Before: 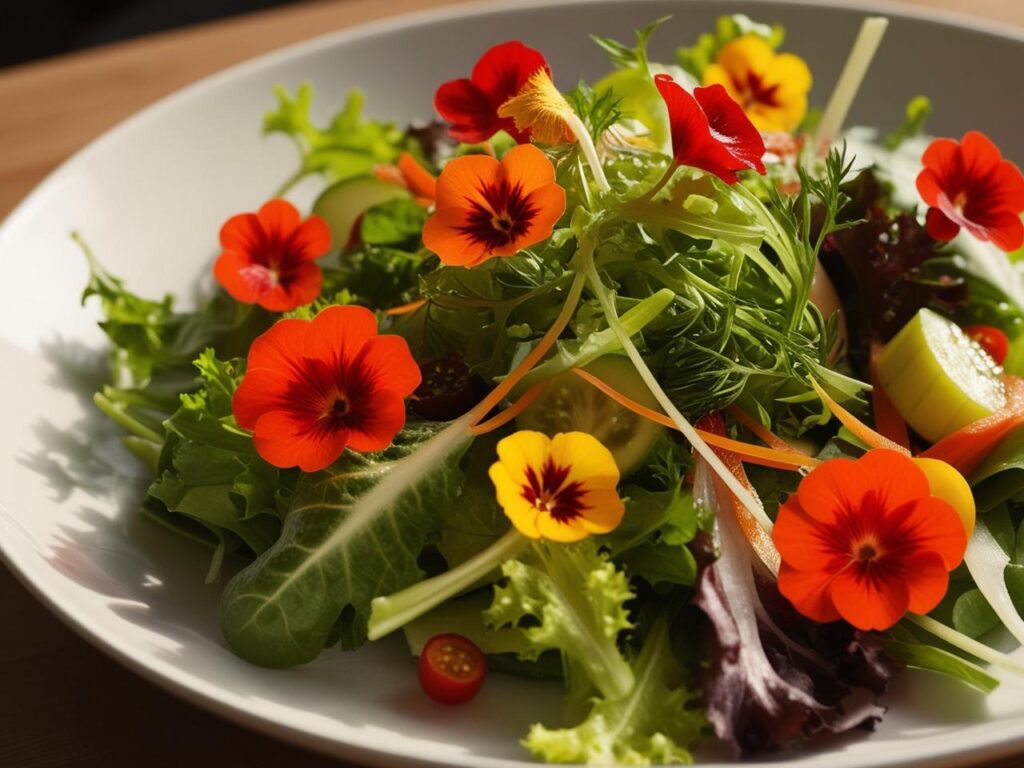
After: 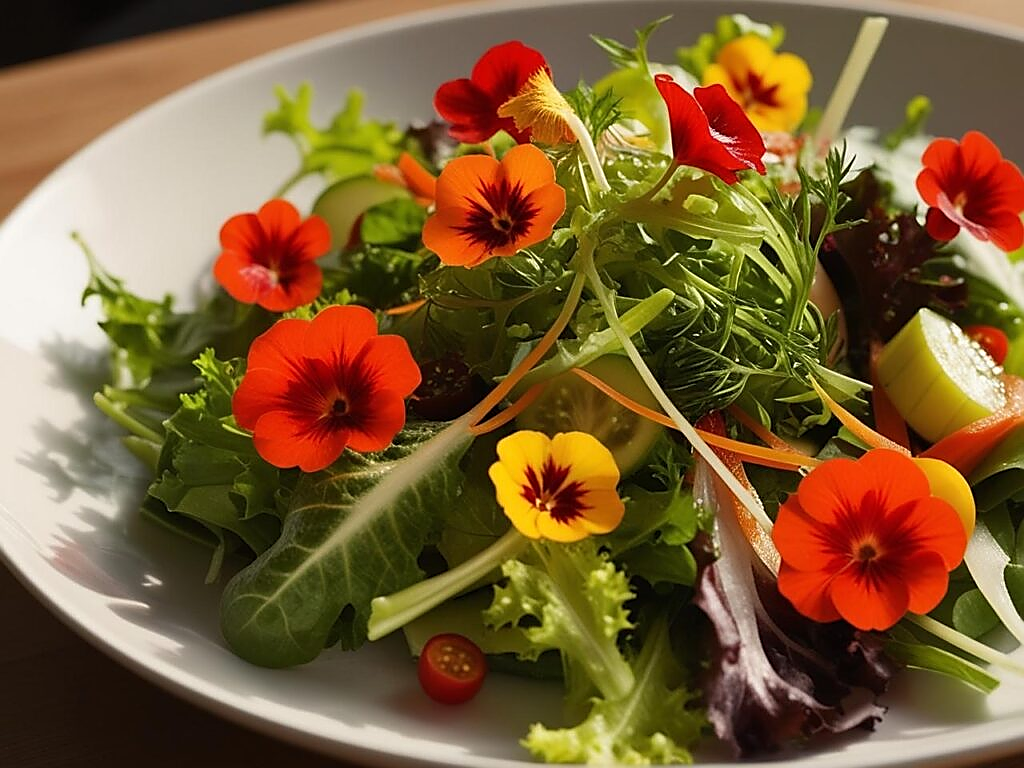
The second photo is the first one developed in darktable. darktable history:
sharpen: radius 1.377, amount 1.259, threshold 0.604
